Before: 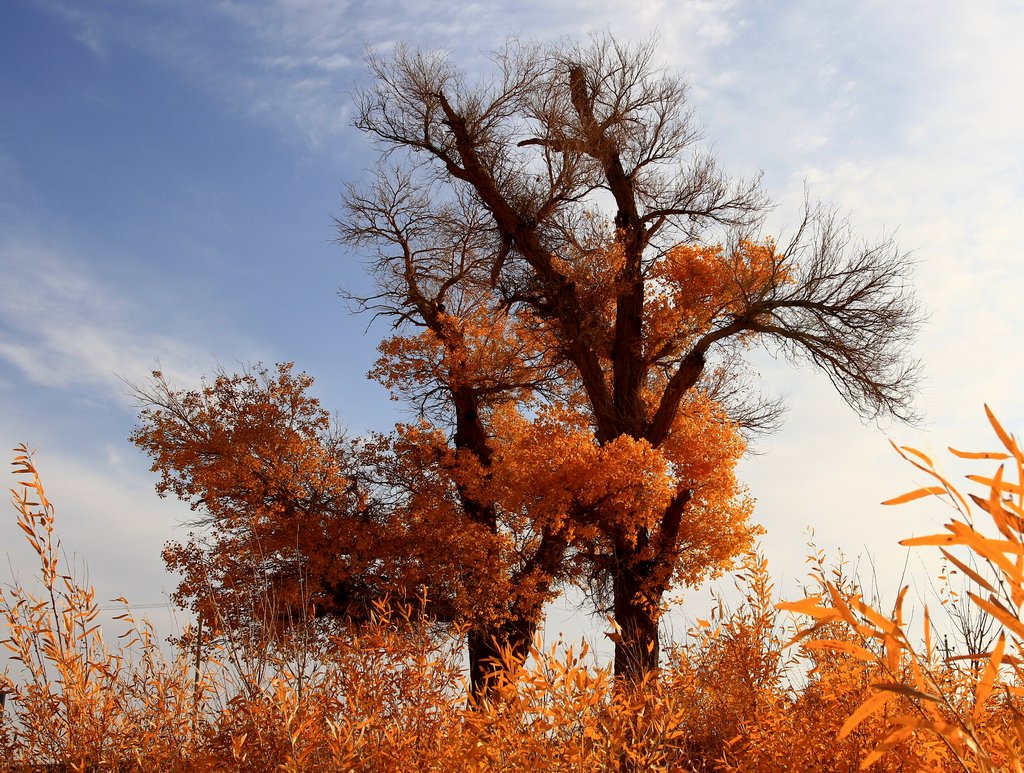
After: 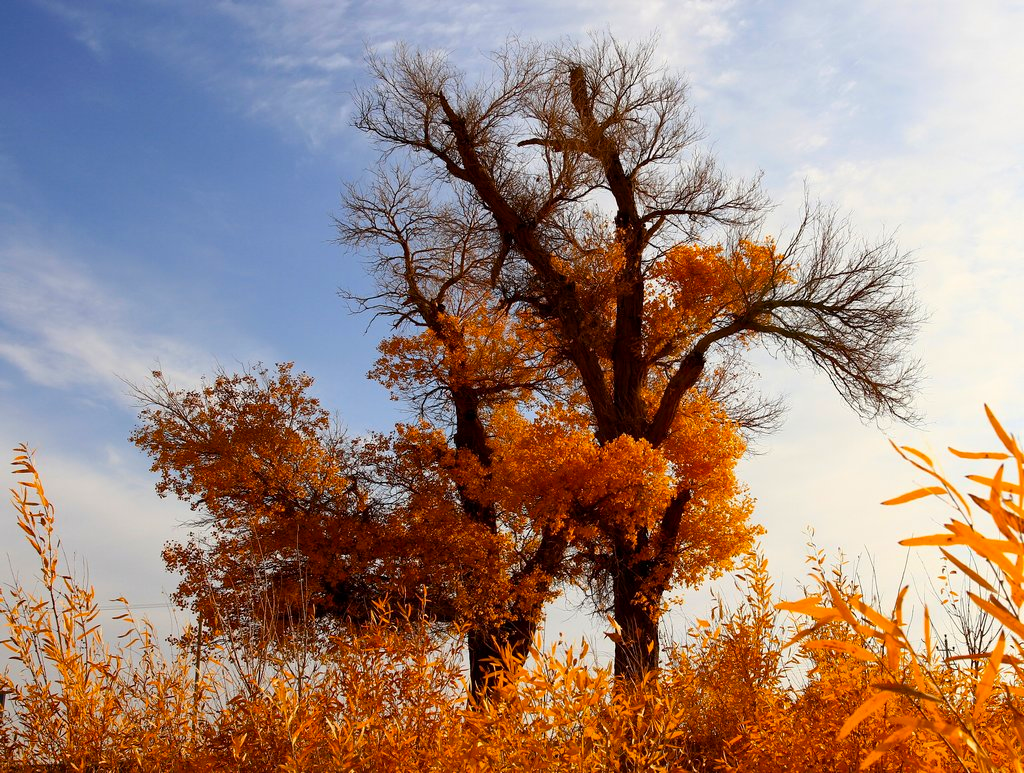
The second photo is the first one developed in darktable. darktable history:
color balance rgb: perceptual saturation grading › global saturation 30.25%
